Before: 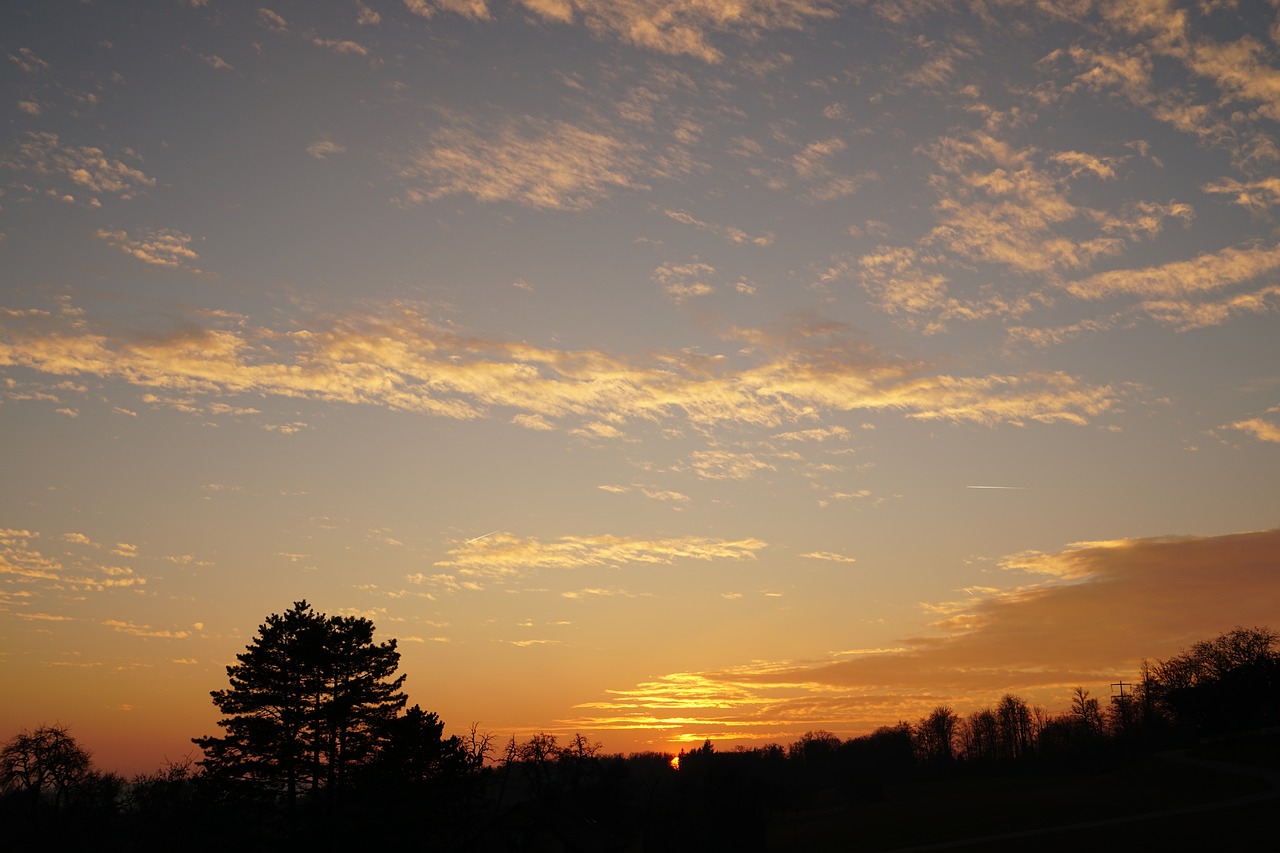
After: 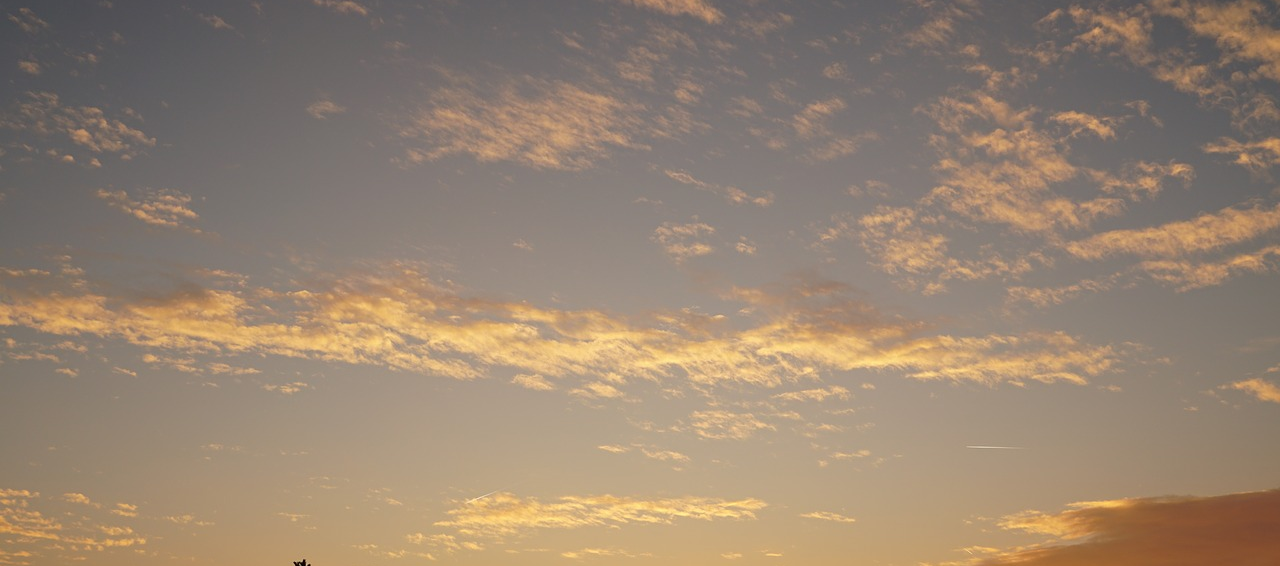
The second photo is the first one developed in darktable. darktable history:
crop and rotate: top 4.861%, bottom 28.735%
